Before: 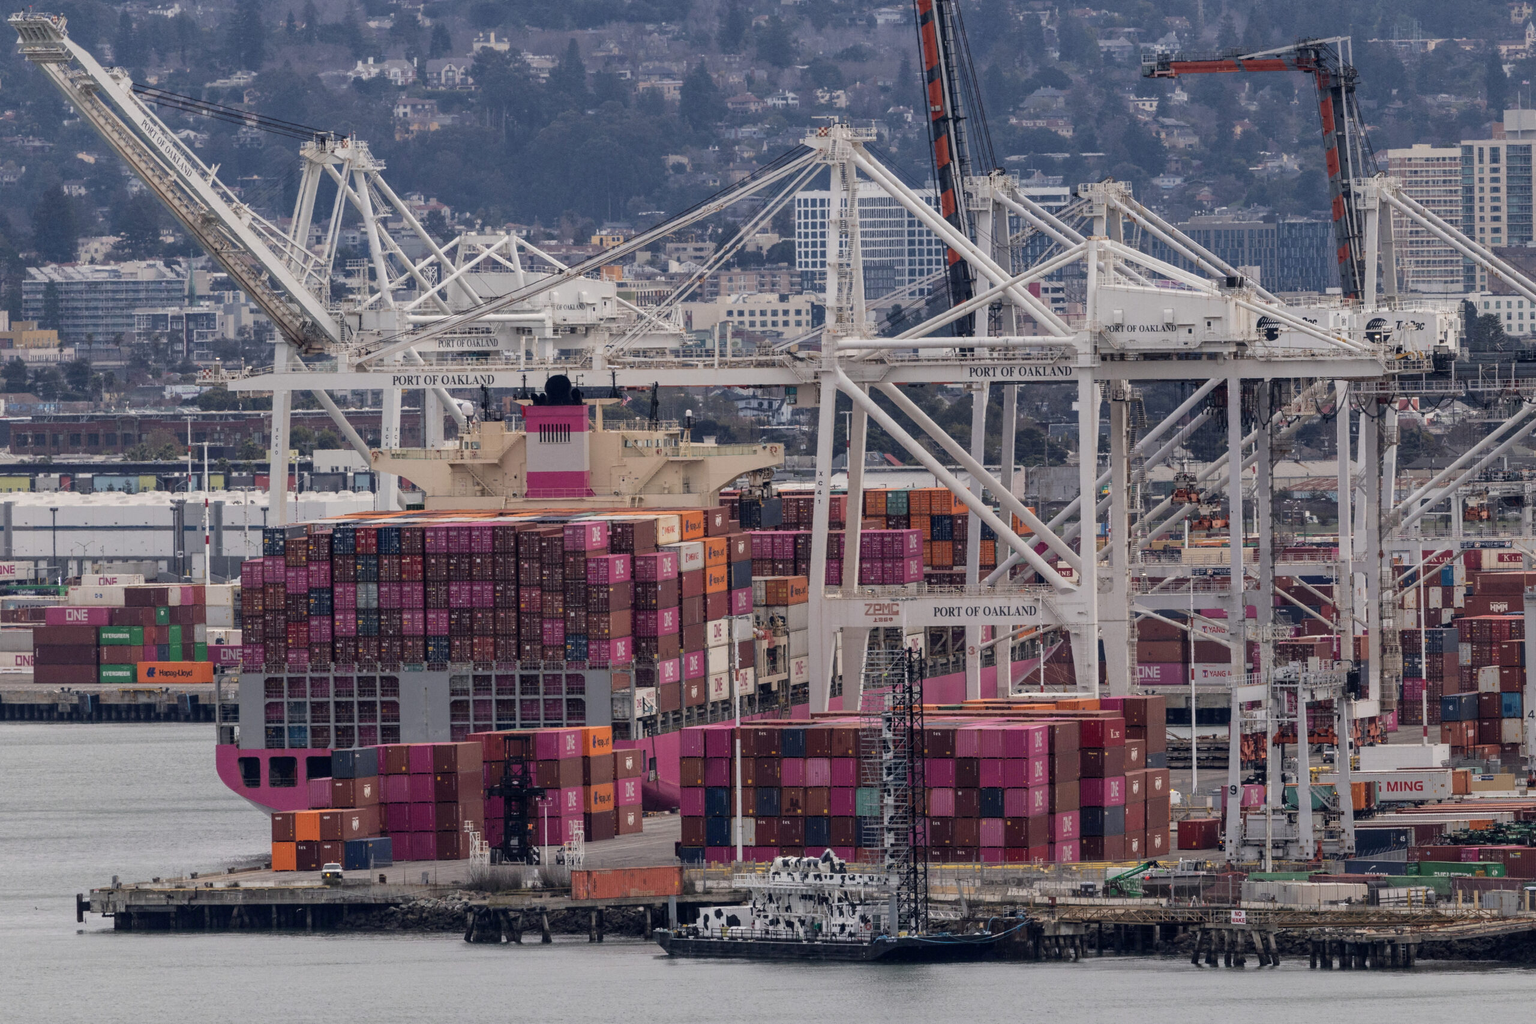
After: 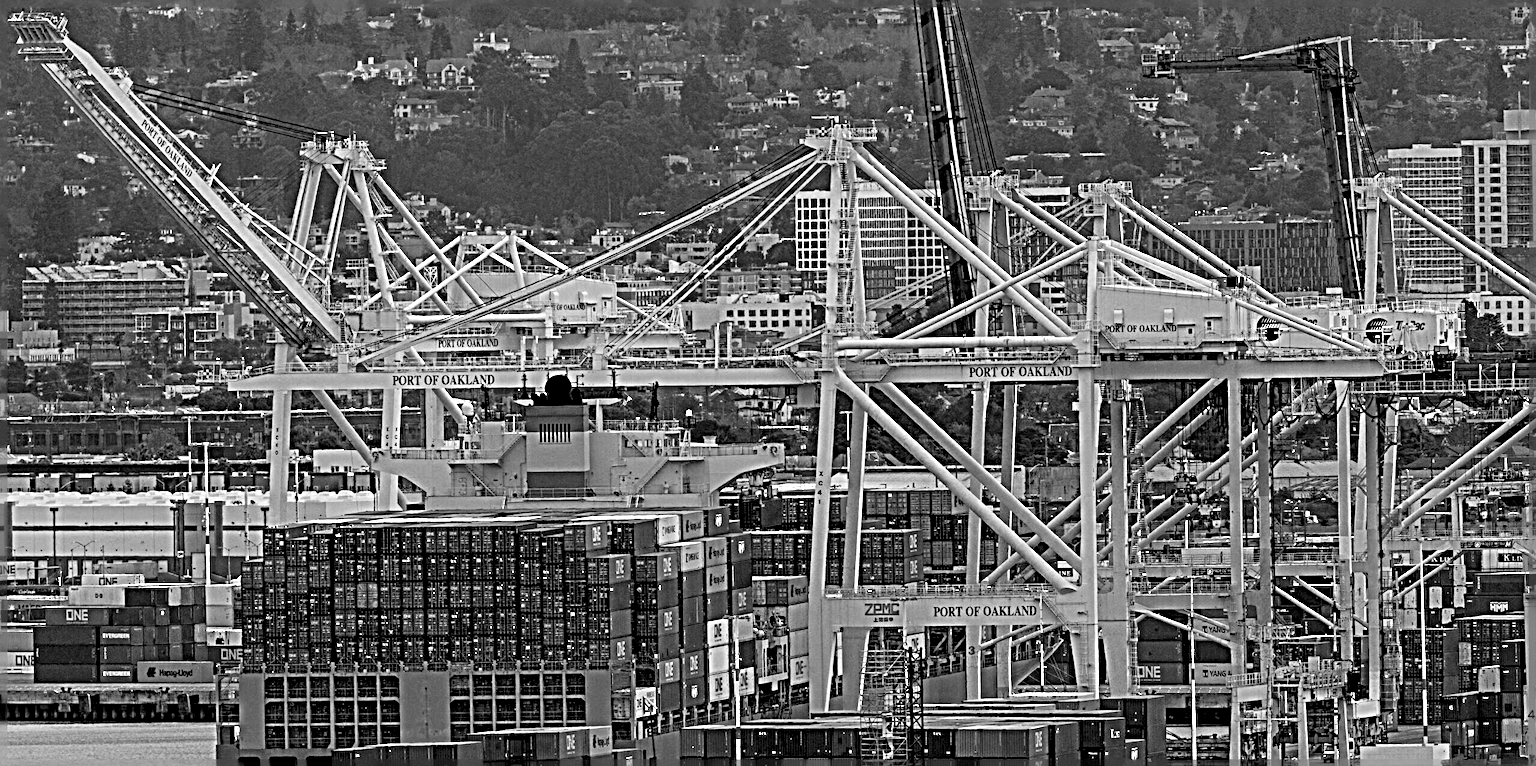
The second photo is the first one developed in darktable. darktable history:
shadows and highlights: shadows 0, highlights 40
exposure: black level correction 0.009, exposure -0.159 EV, compensate highlight preservation false
crop: bottom 24.967%
monochrome: on, module defaults
sharpen: radius 6.3, amount 1.8, threshold 0
